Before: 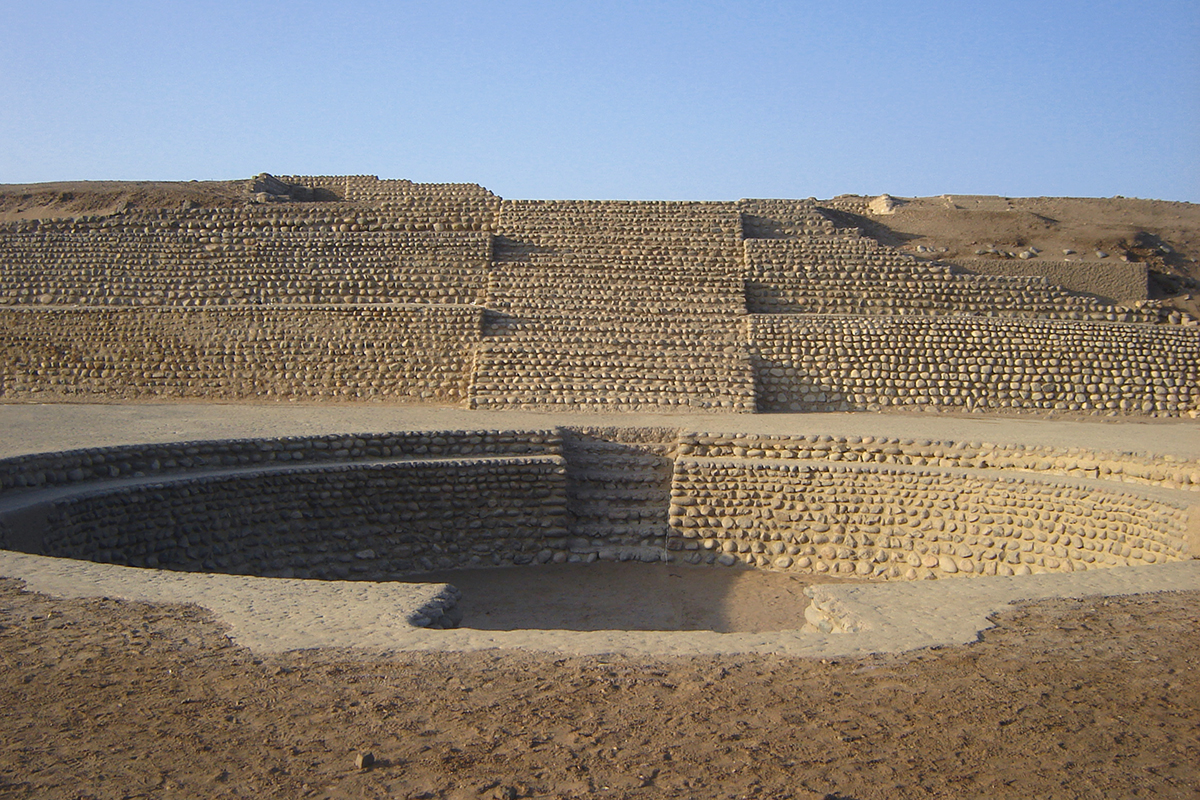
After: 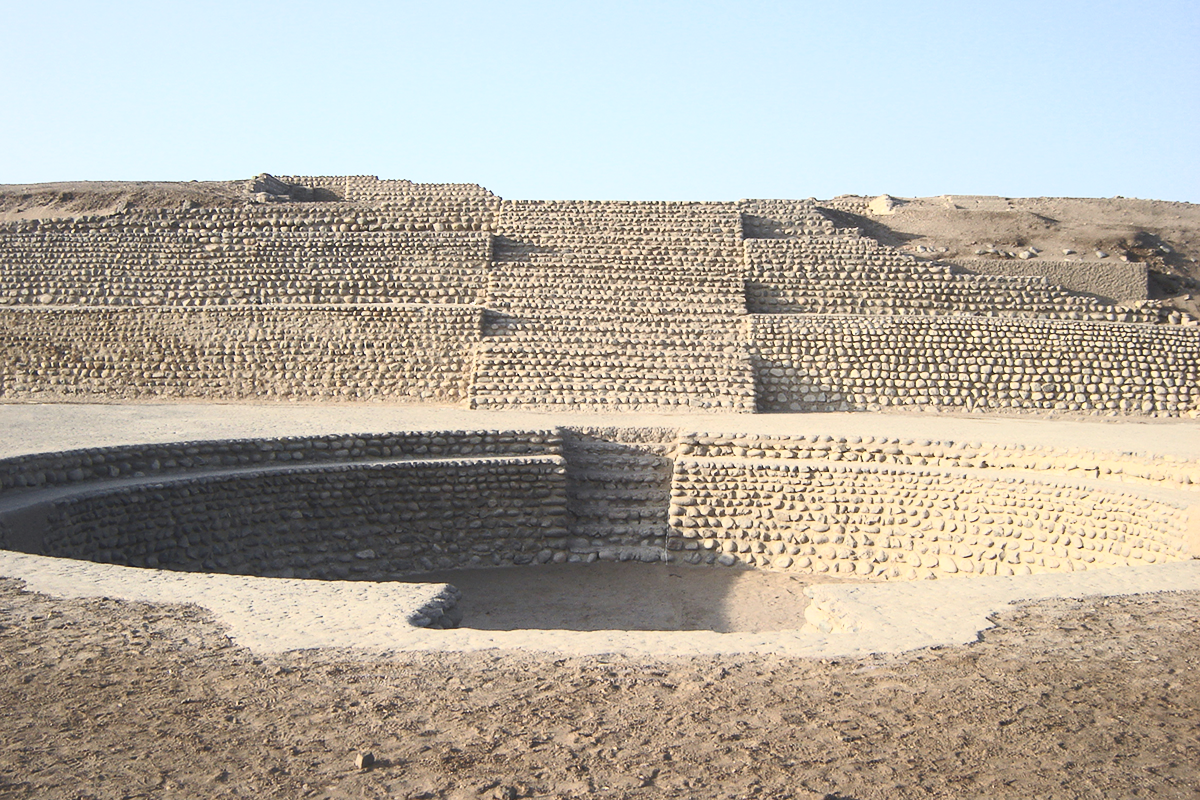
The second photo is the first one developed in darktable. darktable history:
exposure: compensate exposure bias true, compensate highlight preservation false
contrast brightness saturation: contrast 0.444, brightness 0.545, saturation -0.188
